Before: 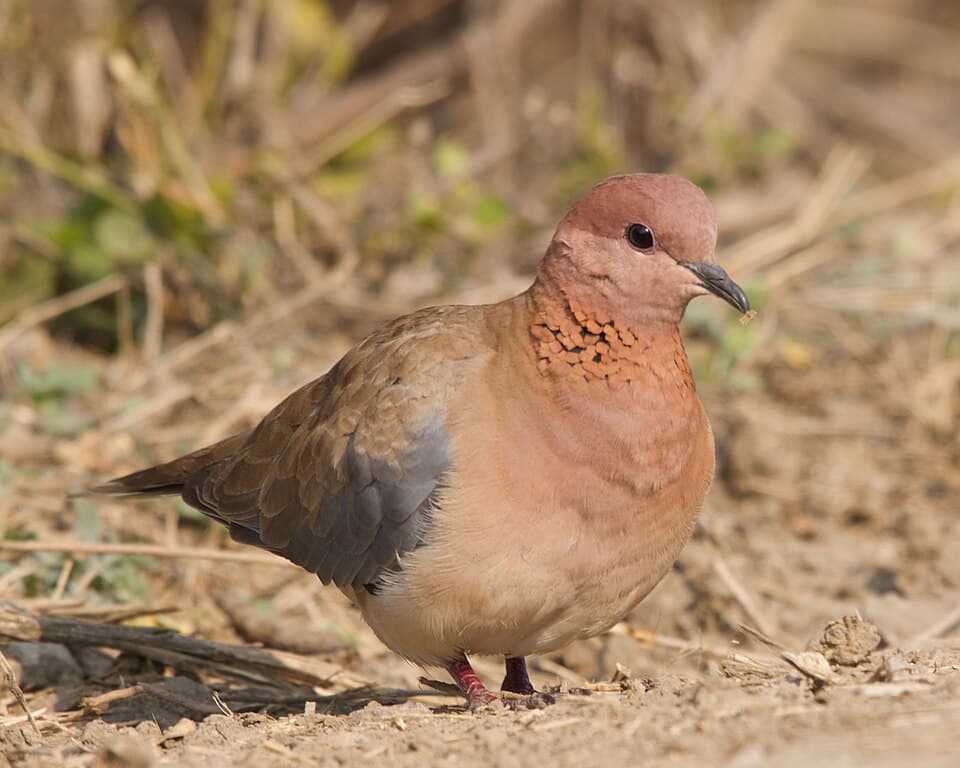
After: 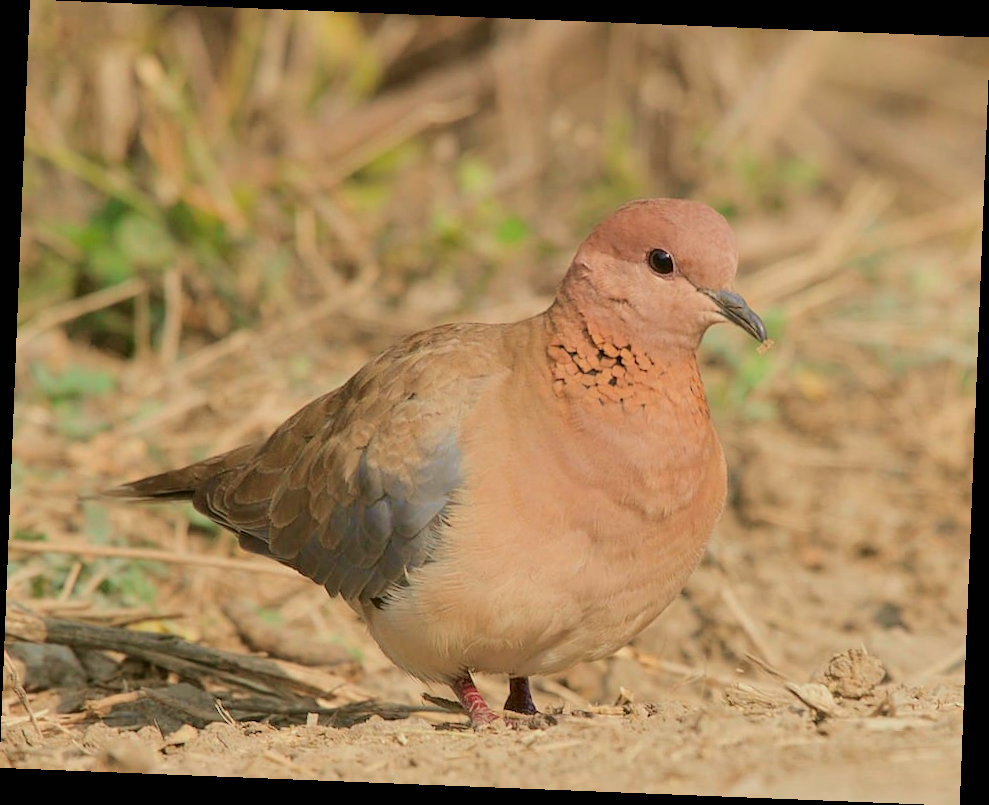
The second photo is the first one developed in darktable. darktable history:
tone curve: curves: ch0 [(0, 0) (0.402, 0.473) (0.673, 0.68) (0.899, 0.832) (0.999, 0.903)]; ch1 [(0, 0) (0.379, 0.262) (0.464, 0.425) (0.498, 0.49) (0.507, 0.5) (0.53, 0.532) (0.582, 0.583) (0.68, 0.672) (0.791, 0.748) (1, 0.896)]; ch2 [(0, 0) (0.199, 0.414) (0.438, 0.49) (0.496, 0.501) (0.515, 0.546) (0.577, 0.605) (0.632, 0.649) (0.717, 0.727) (0.845, 0.855) (0.998, 0.977)], color space Lab, independent channels, preserve colors none
rotate and perspective: rotation 2.27°, automatic cropping off
